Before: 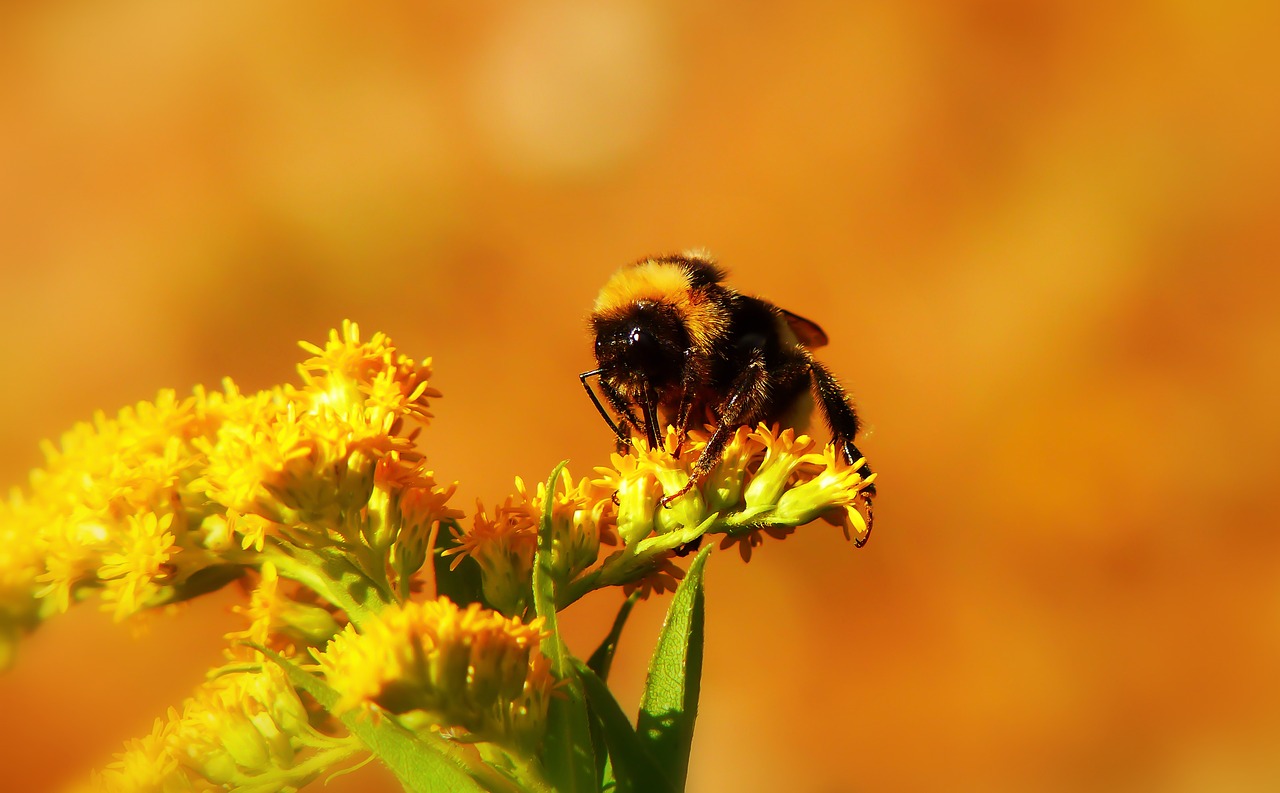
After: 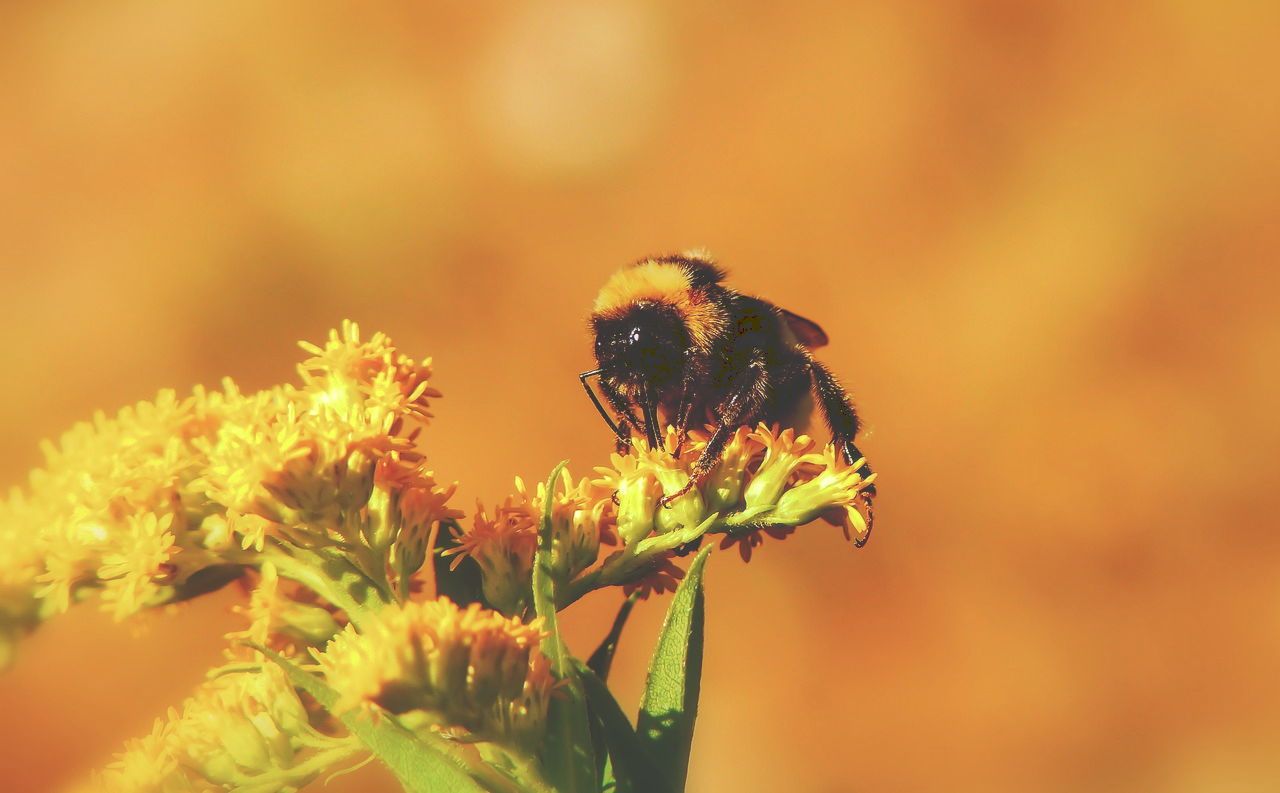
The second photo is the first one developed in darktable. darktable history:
local contrast: on, module defaults
tone curve: curves: ch0 [(0, 0) (0.003, 0.264) (0.011, 0.264) (0.025, 0.265) (0.044, 0.269) (0.069, 0.273) (0.1, 0.28) (0.136, 0.292) (0.177, 0.309) (0.224, 0.336) (0.277, 0.371) (0.335, 0.412) (0.399, 0.469) (0.468, 0.533) (0.543, 0.595) (0.623, 0.66) (0.709, 0.73) (0.801, 0.8) (0.898, 0.854) (1, 1)], preserve colors none
